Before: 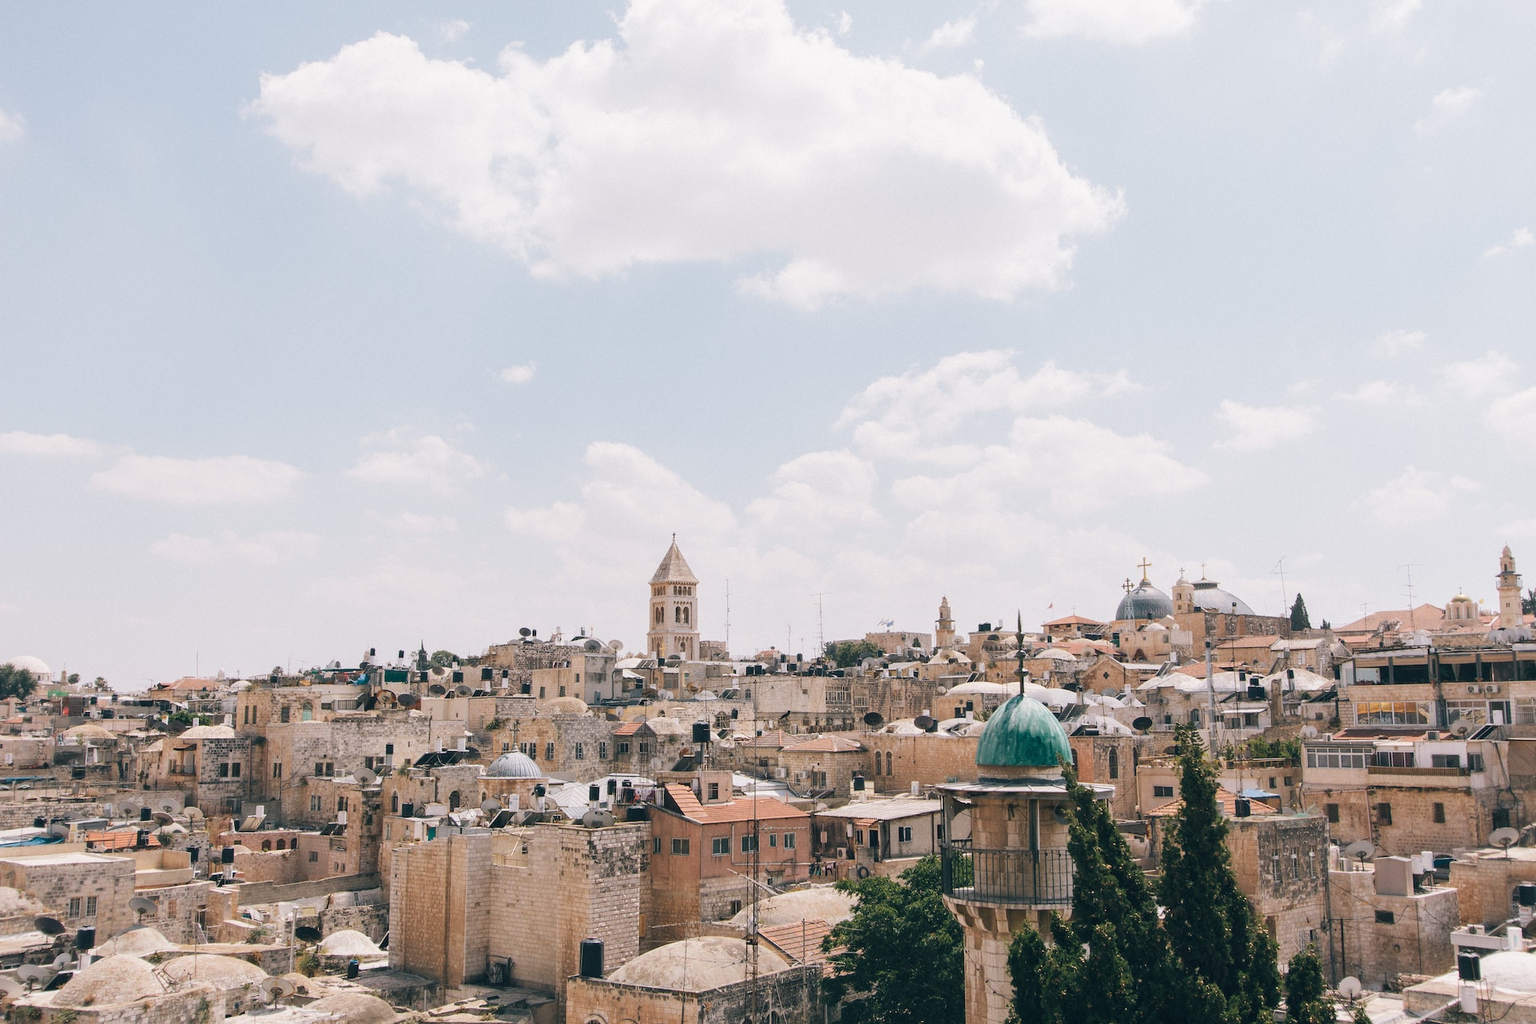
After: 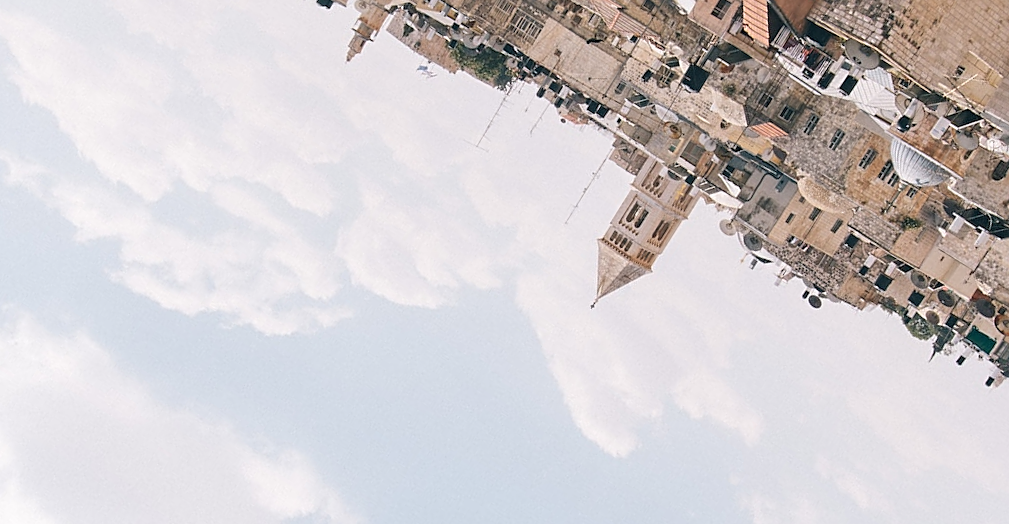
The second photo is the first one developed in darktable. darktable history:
exposure: black level correction -0.001, exposure 0.08 EV, compensate highlight preservation false
crop and rotate: angle 147.97°, left 9.123%, top 15.596%, right 4.502%, bottom 17.076%
sharpen: on, module defaults
